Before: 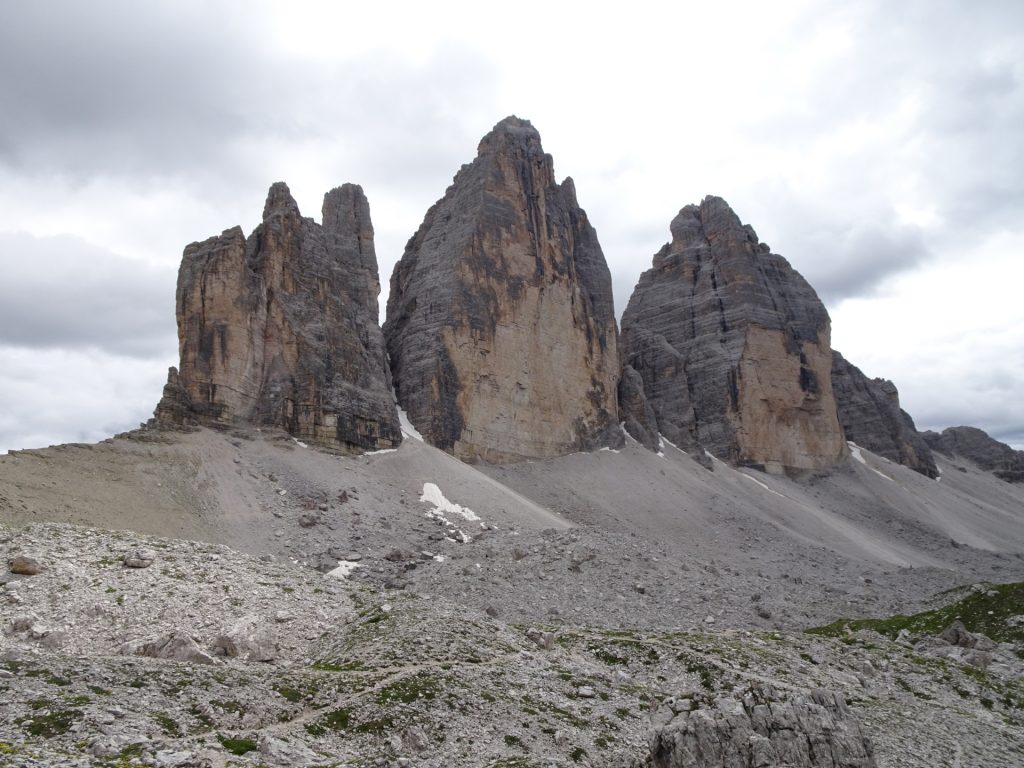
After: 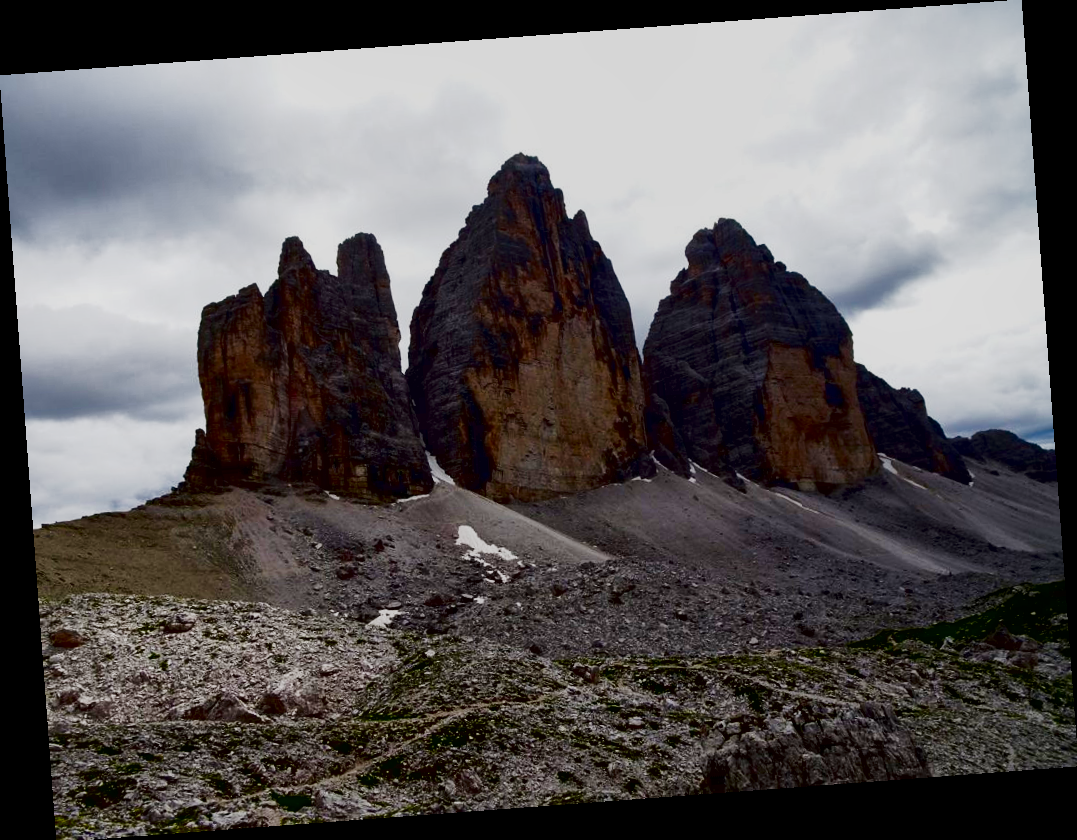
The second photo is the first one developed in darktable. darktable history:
base curve: curves: ch0 [(0, 0) (0.088, 0.125) (0.176, 0.251) (0.354, 0.501) (0.613, 0.749) (1, 0.877)], preserve colors none
rotate and perspective: rotation -4.25°, automatic cropping off
contrast brightness saturation: brightness -1, saturation 1
local contrast: mode bilateral grid, contrast 20, coarseness 50, detail 161%, midtone range 0.2
